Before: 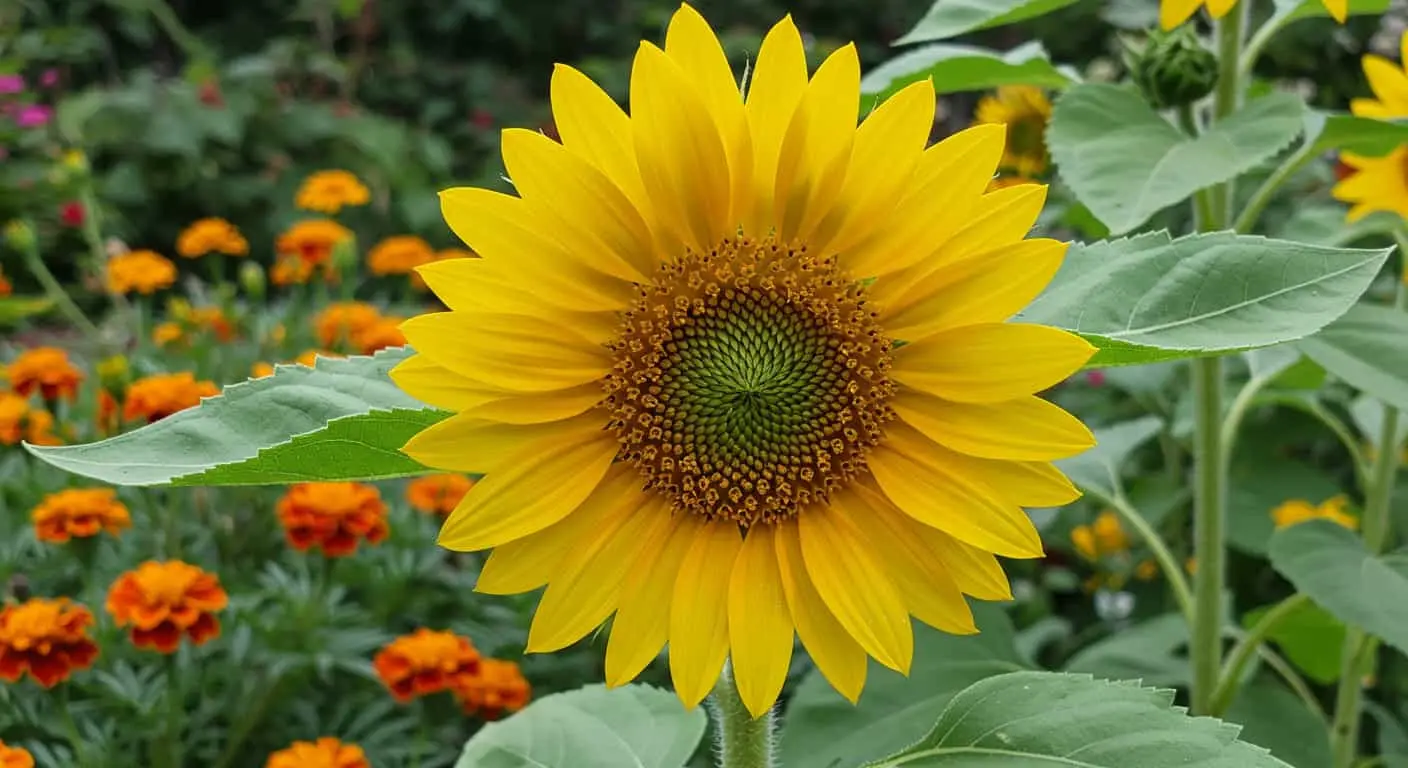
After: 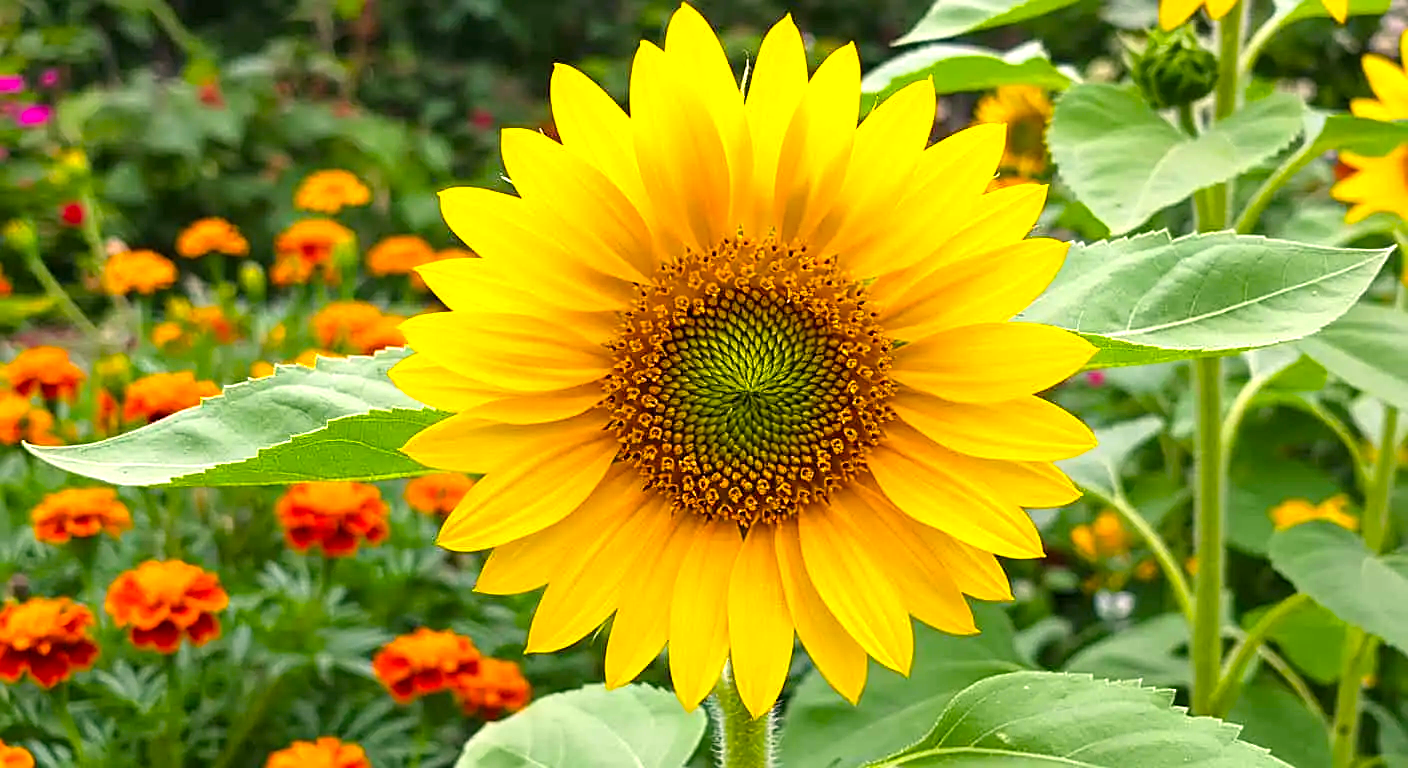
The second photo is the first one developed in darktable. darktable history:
sharpen: on, module defaults
color balance rgb: linear chroma grading › global chroma 15%, perceptual saturation grading › global saturation 30%
exposure: black level correction 0, exposure 0.9 EV, compensate highlight preservation false
color correction: highlights a* 12.23, highlights b* 5.41
